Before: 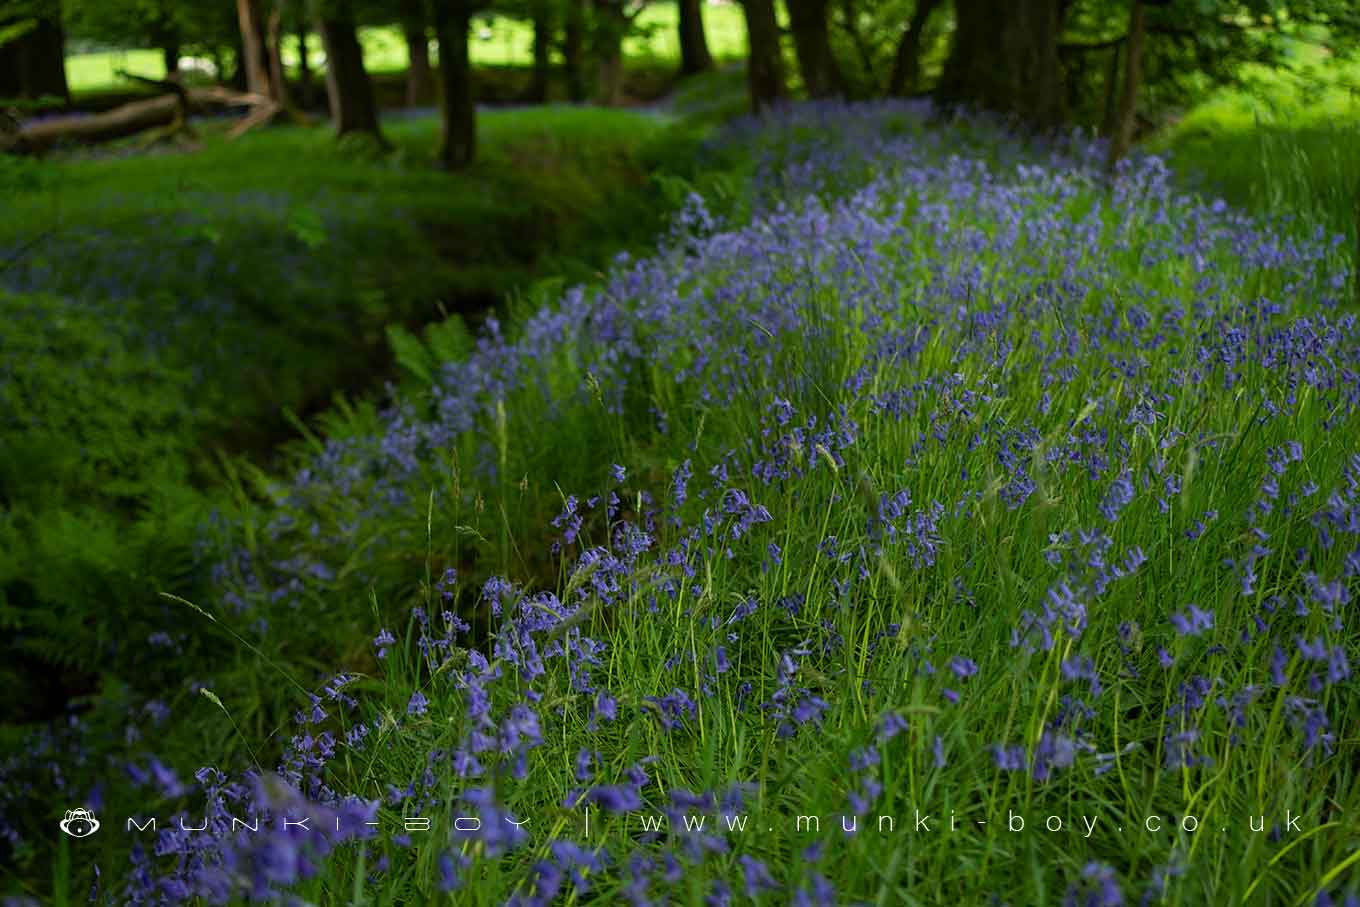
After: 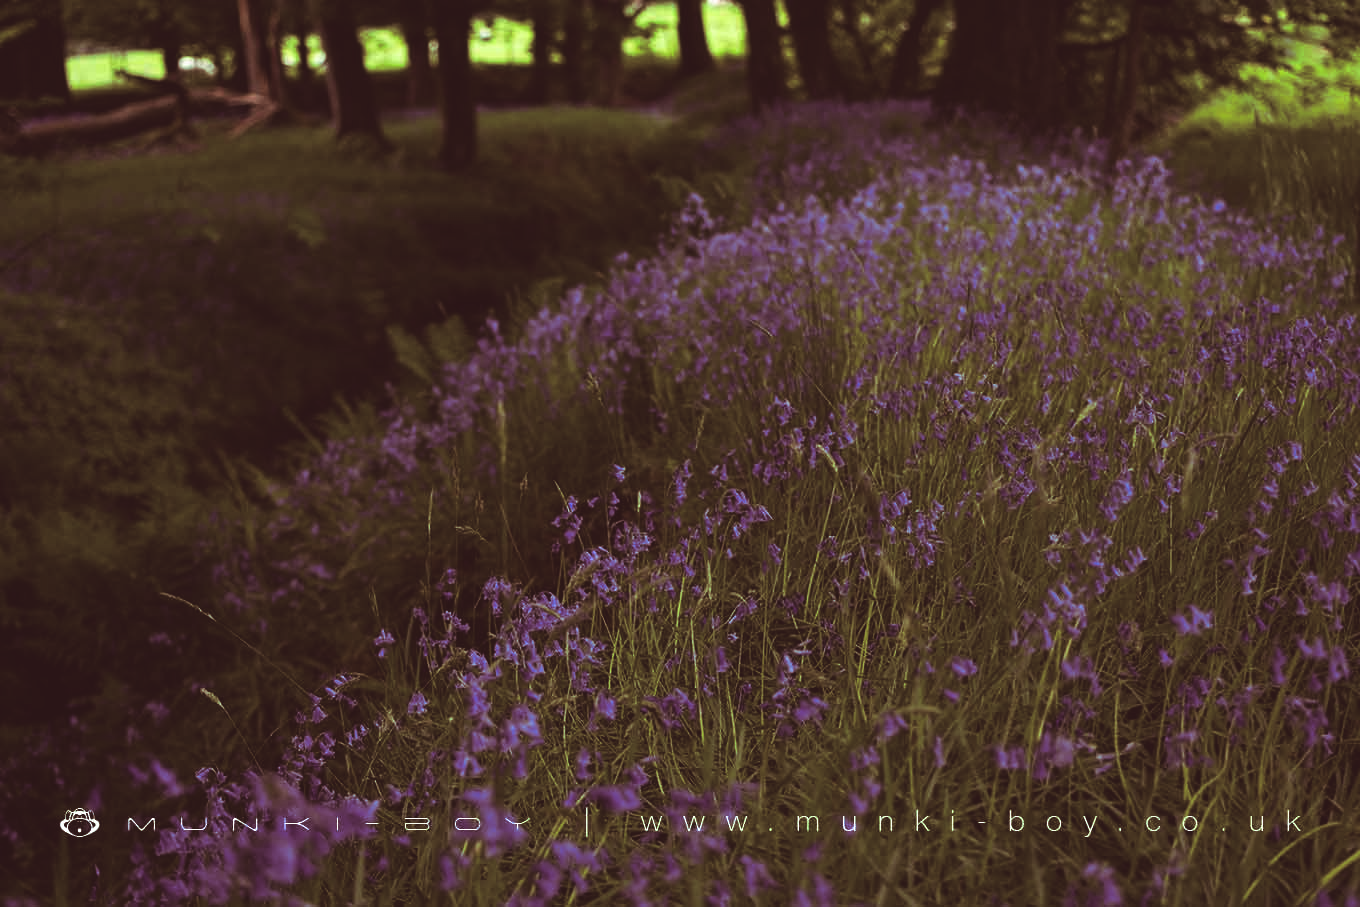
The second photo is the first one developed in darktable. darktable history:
white balance: red 0.983, blue 1.036
contrast brightness saturation: contrast 0.07, brightness -0.14, saturation 0.11
exposure: black level correction -0.028, compensate highlight preservation false
shadows and highlights: shadows -12.5, white point adjustment 4, highlights 28.33
split-toning: on, module defaults
